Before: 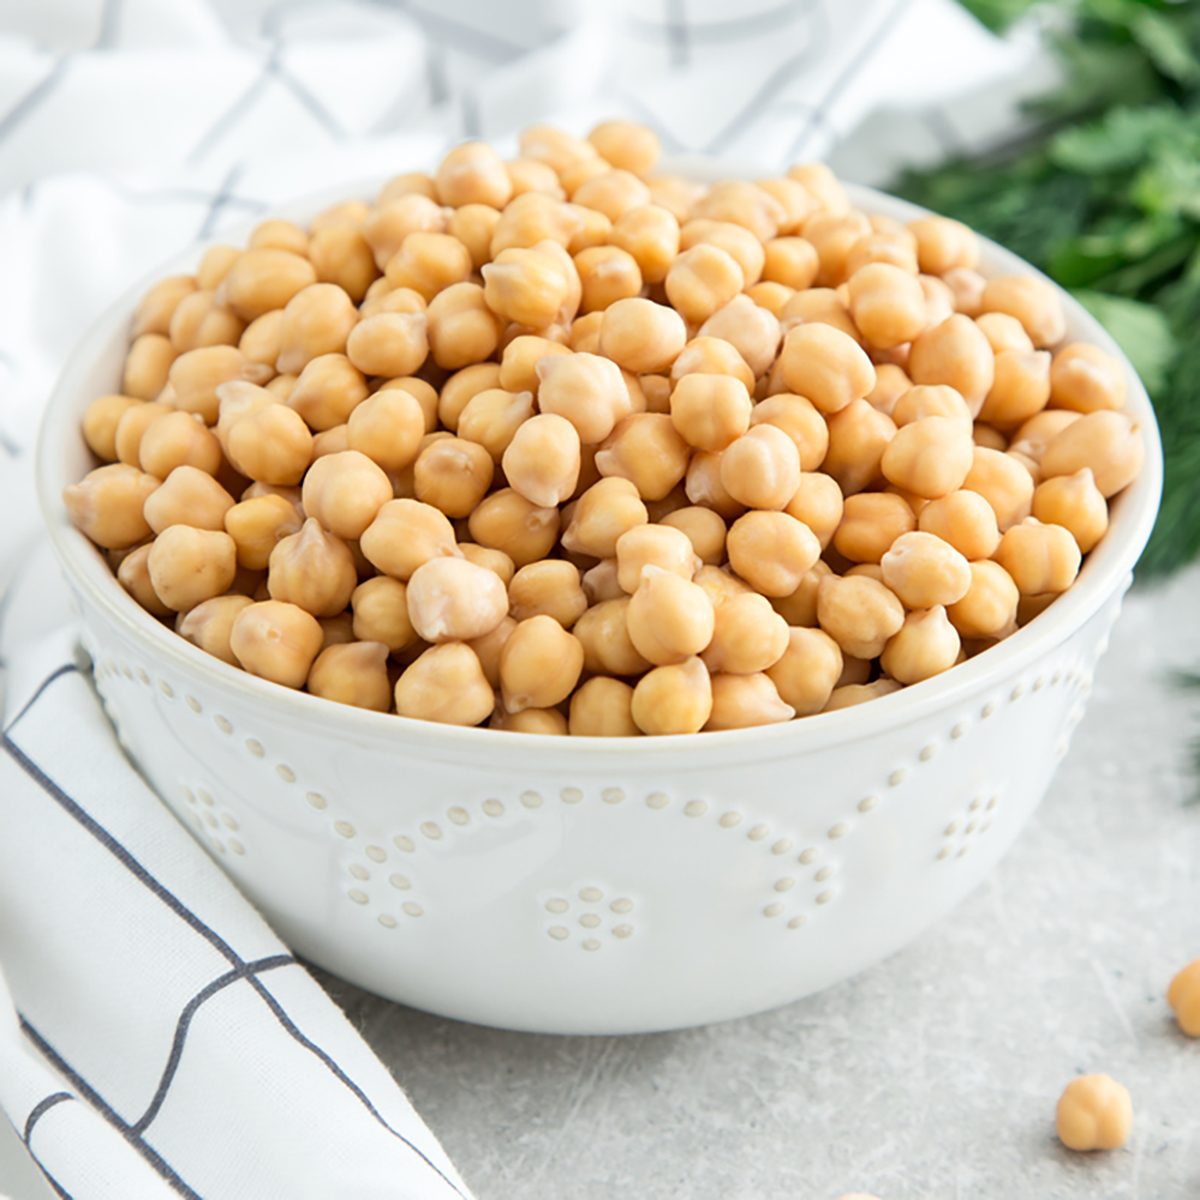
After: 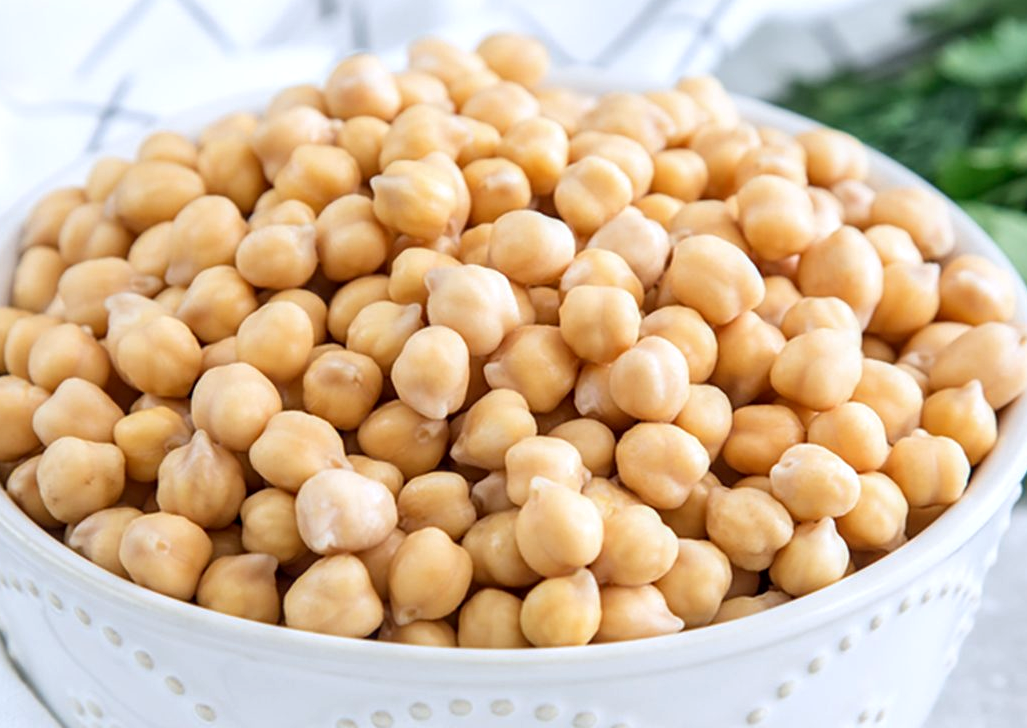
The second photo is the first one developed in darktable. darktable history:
local contrast: on, module defaults
color calibration: illuminant as shot in camera, x 0.358, y 0.373, temperature 4628.91 K
crop and rotate: left 9.32%, top 7.349%, right 5.034%, bottom 31.942%
